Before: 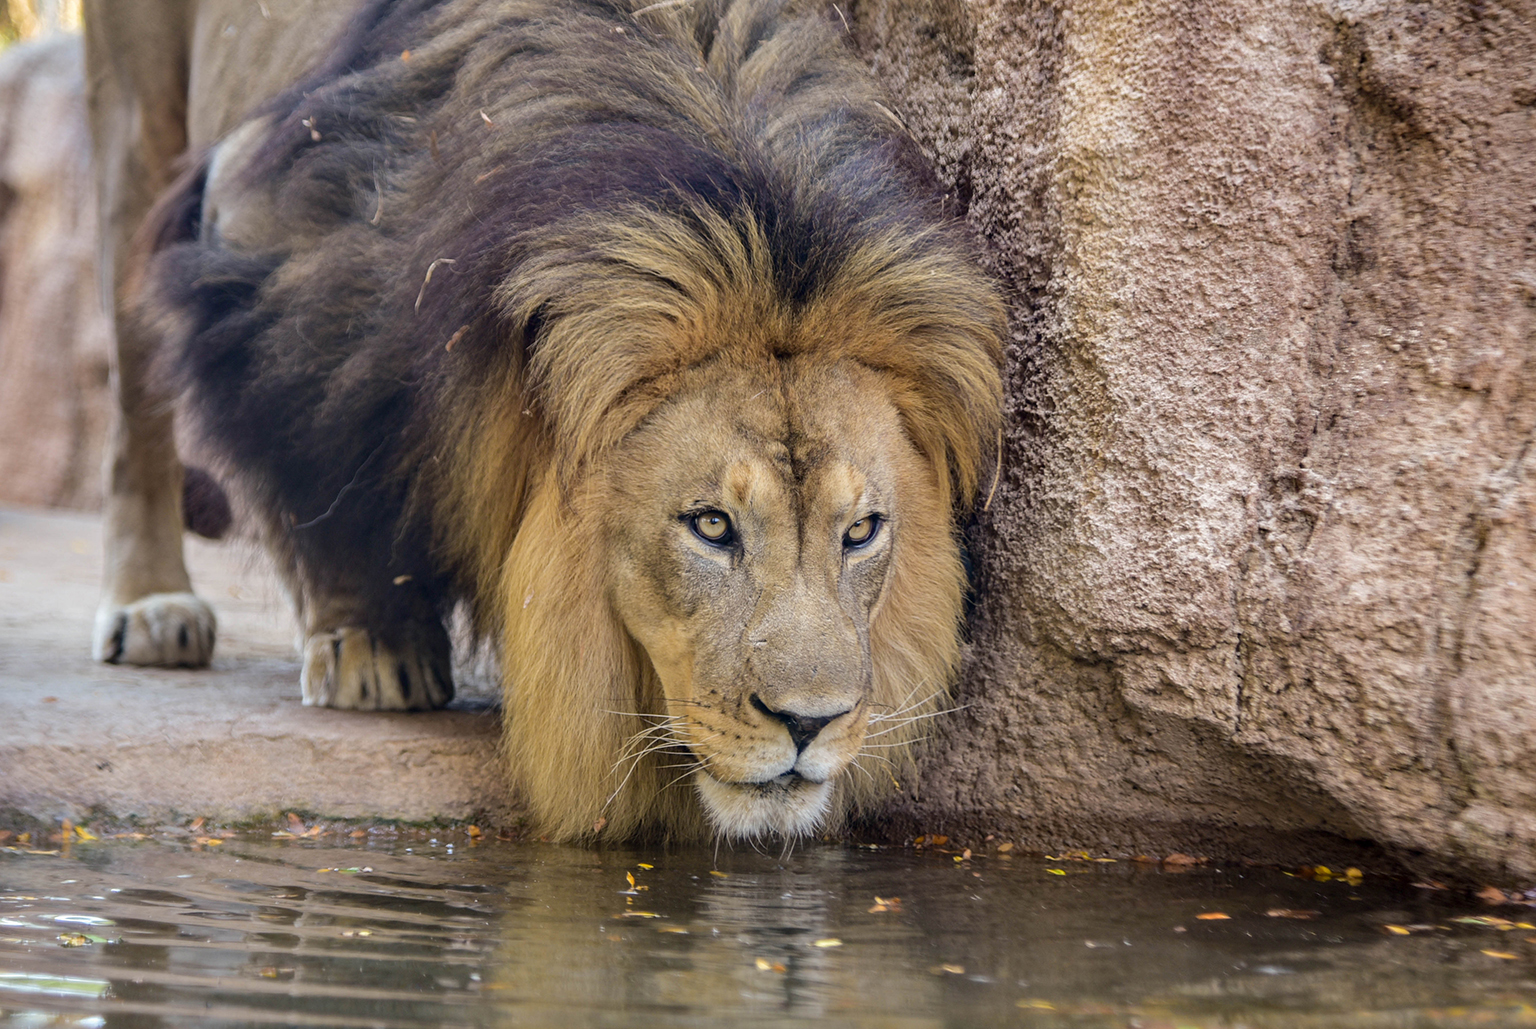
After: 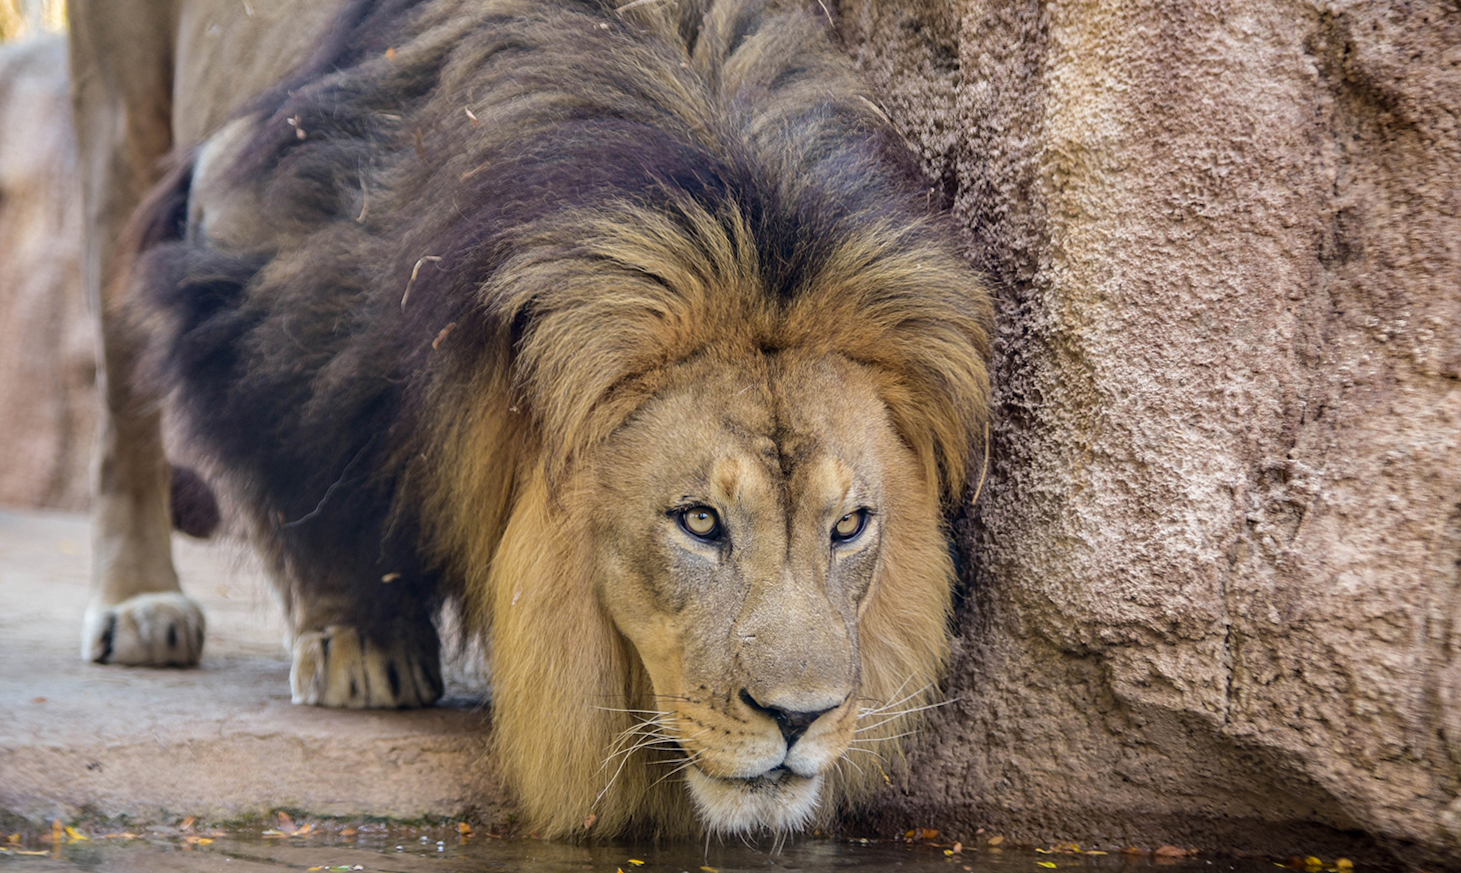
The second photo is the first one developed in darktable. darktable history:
crop and rotate: angle 0.435°, left 0.243%, right 3.551%, bottom 14.137%
